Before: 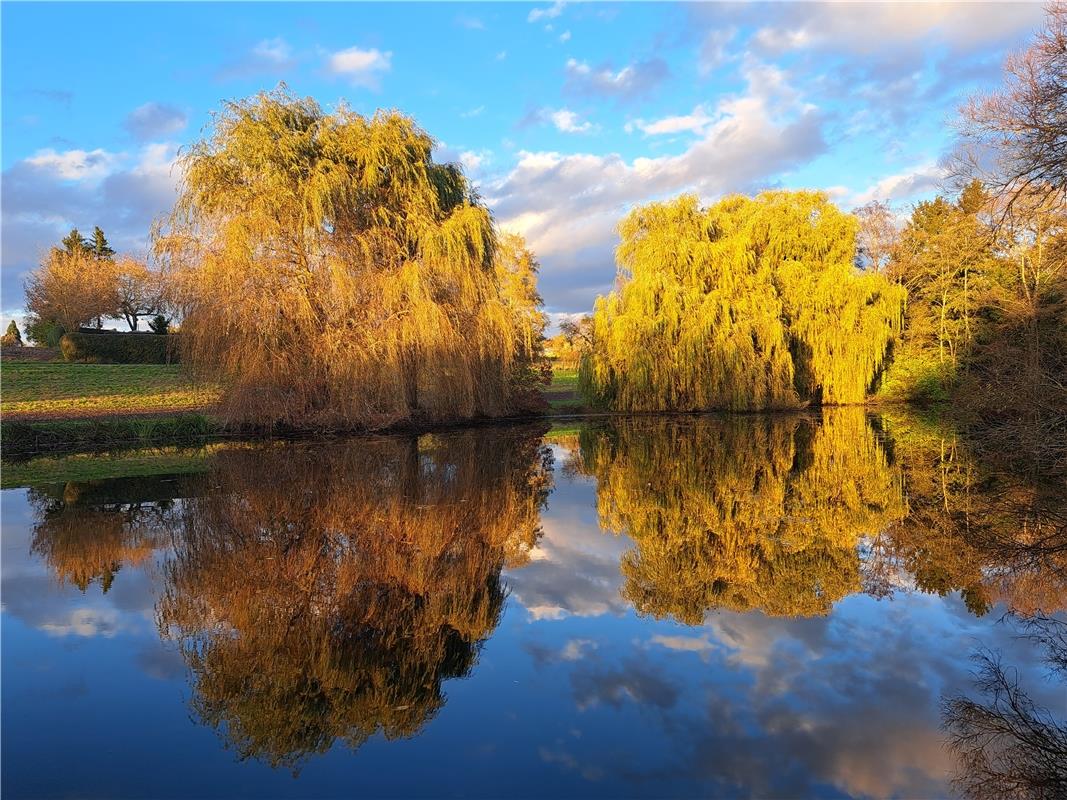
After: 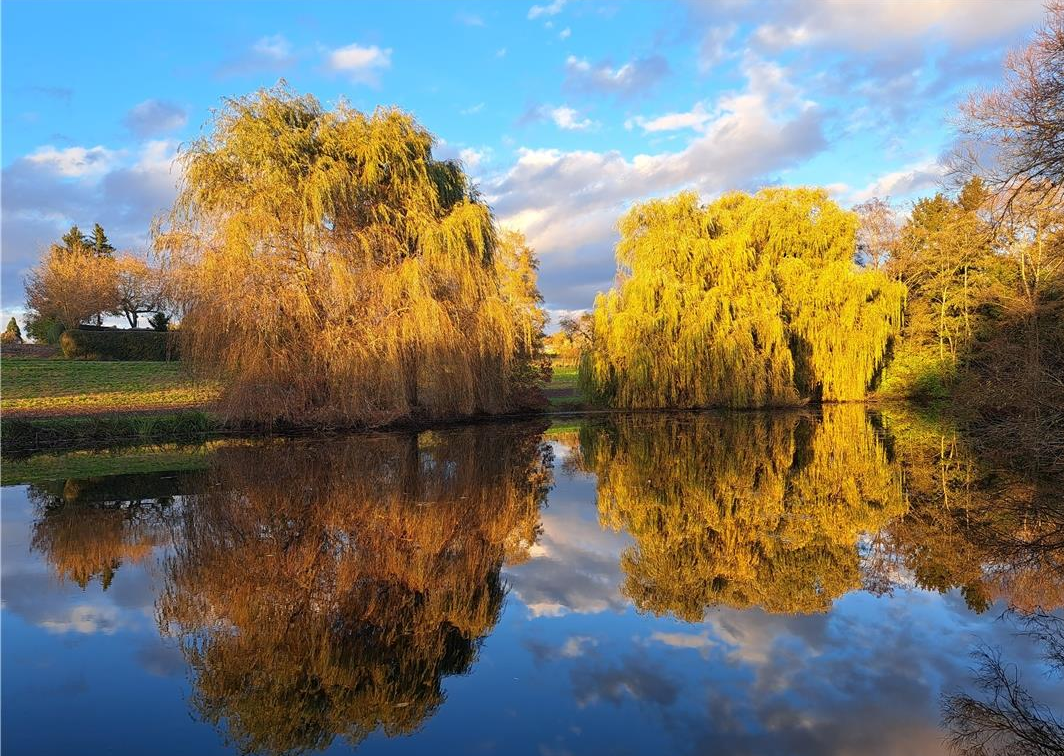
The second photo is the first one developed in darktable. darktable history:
crop: top 0.4%, right 0.254%, bottom 5.083%
